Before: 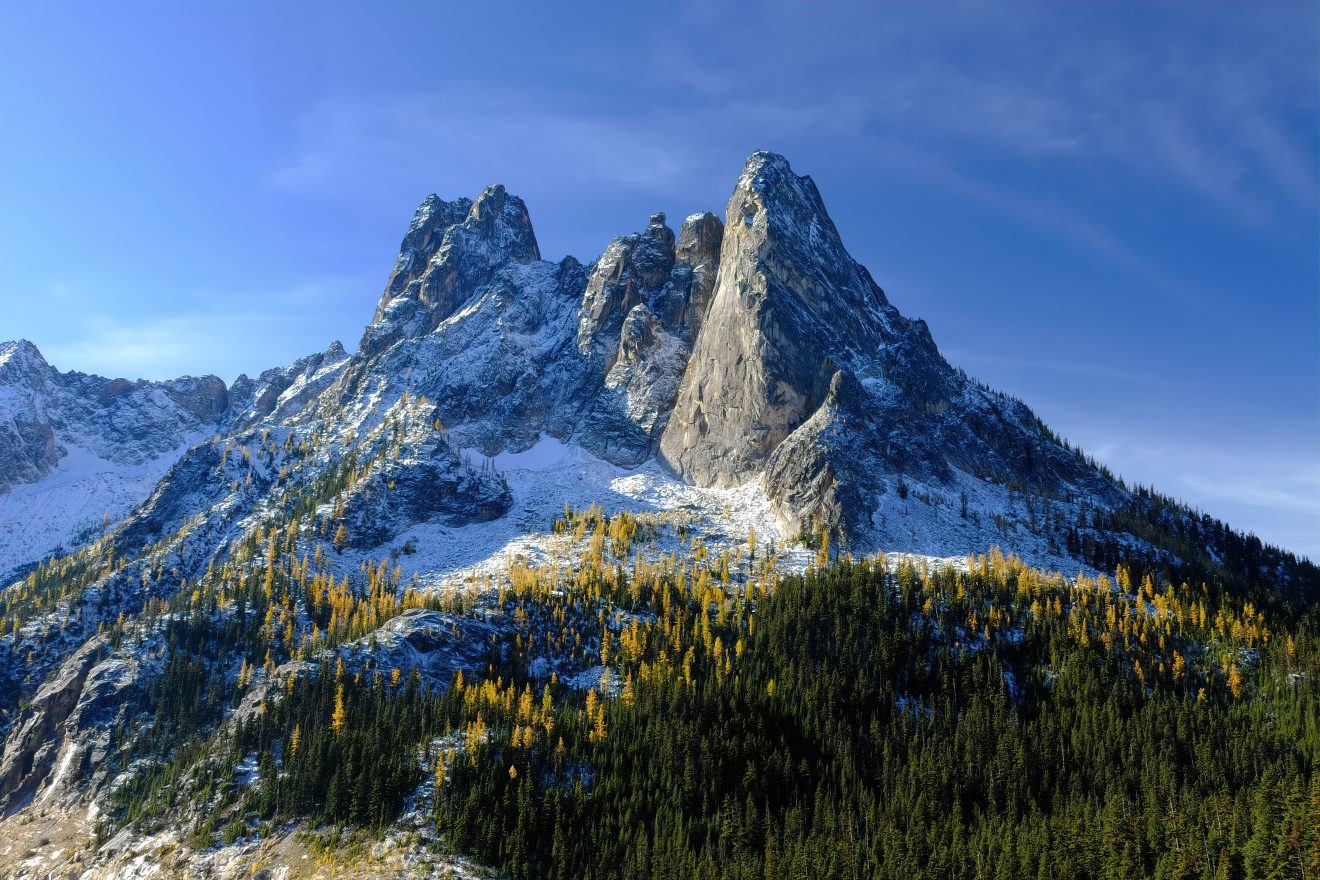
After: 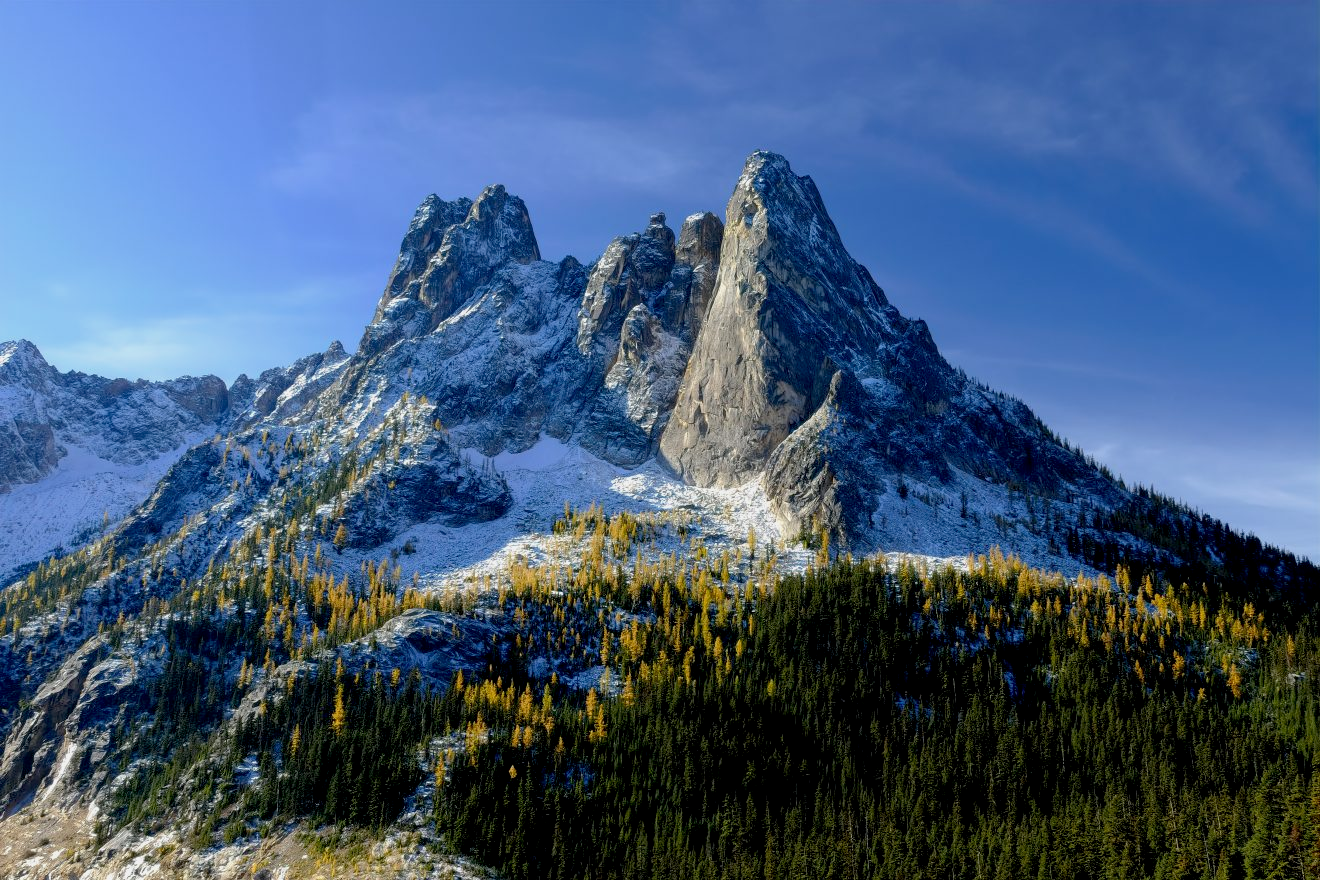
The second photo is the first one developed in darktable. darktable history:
exposure: black level correction 0.009, exposure -0.164 EV, compensate highlight preservation false
